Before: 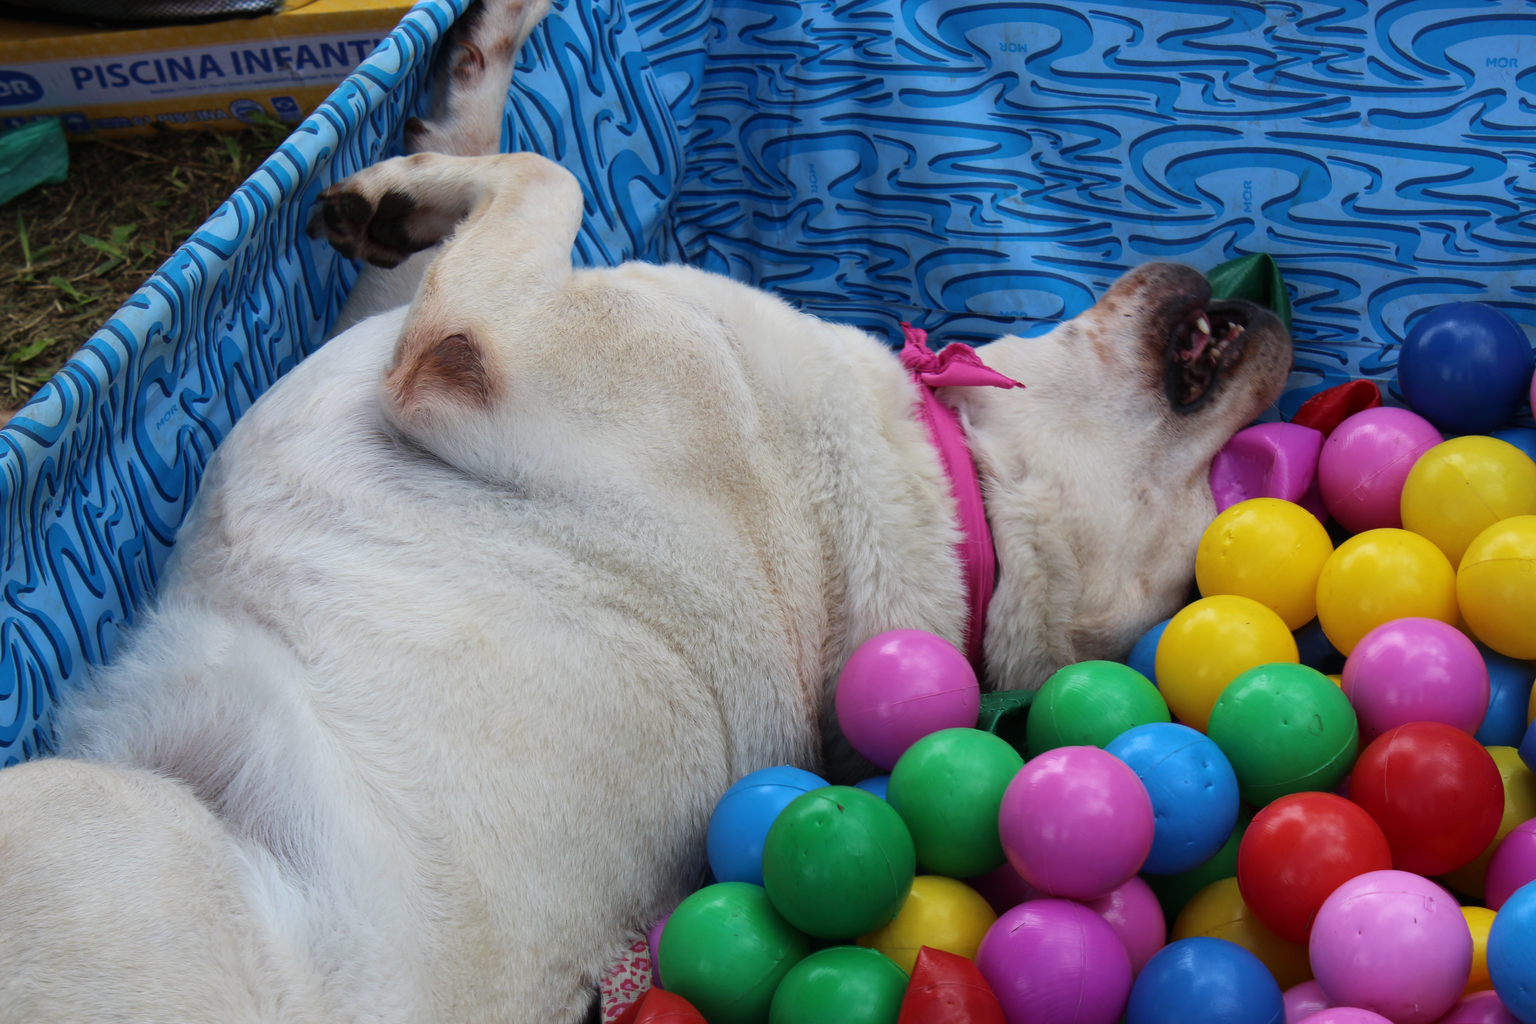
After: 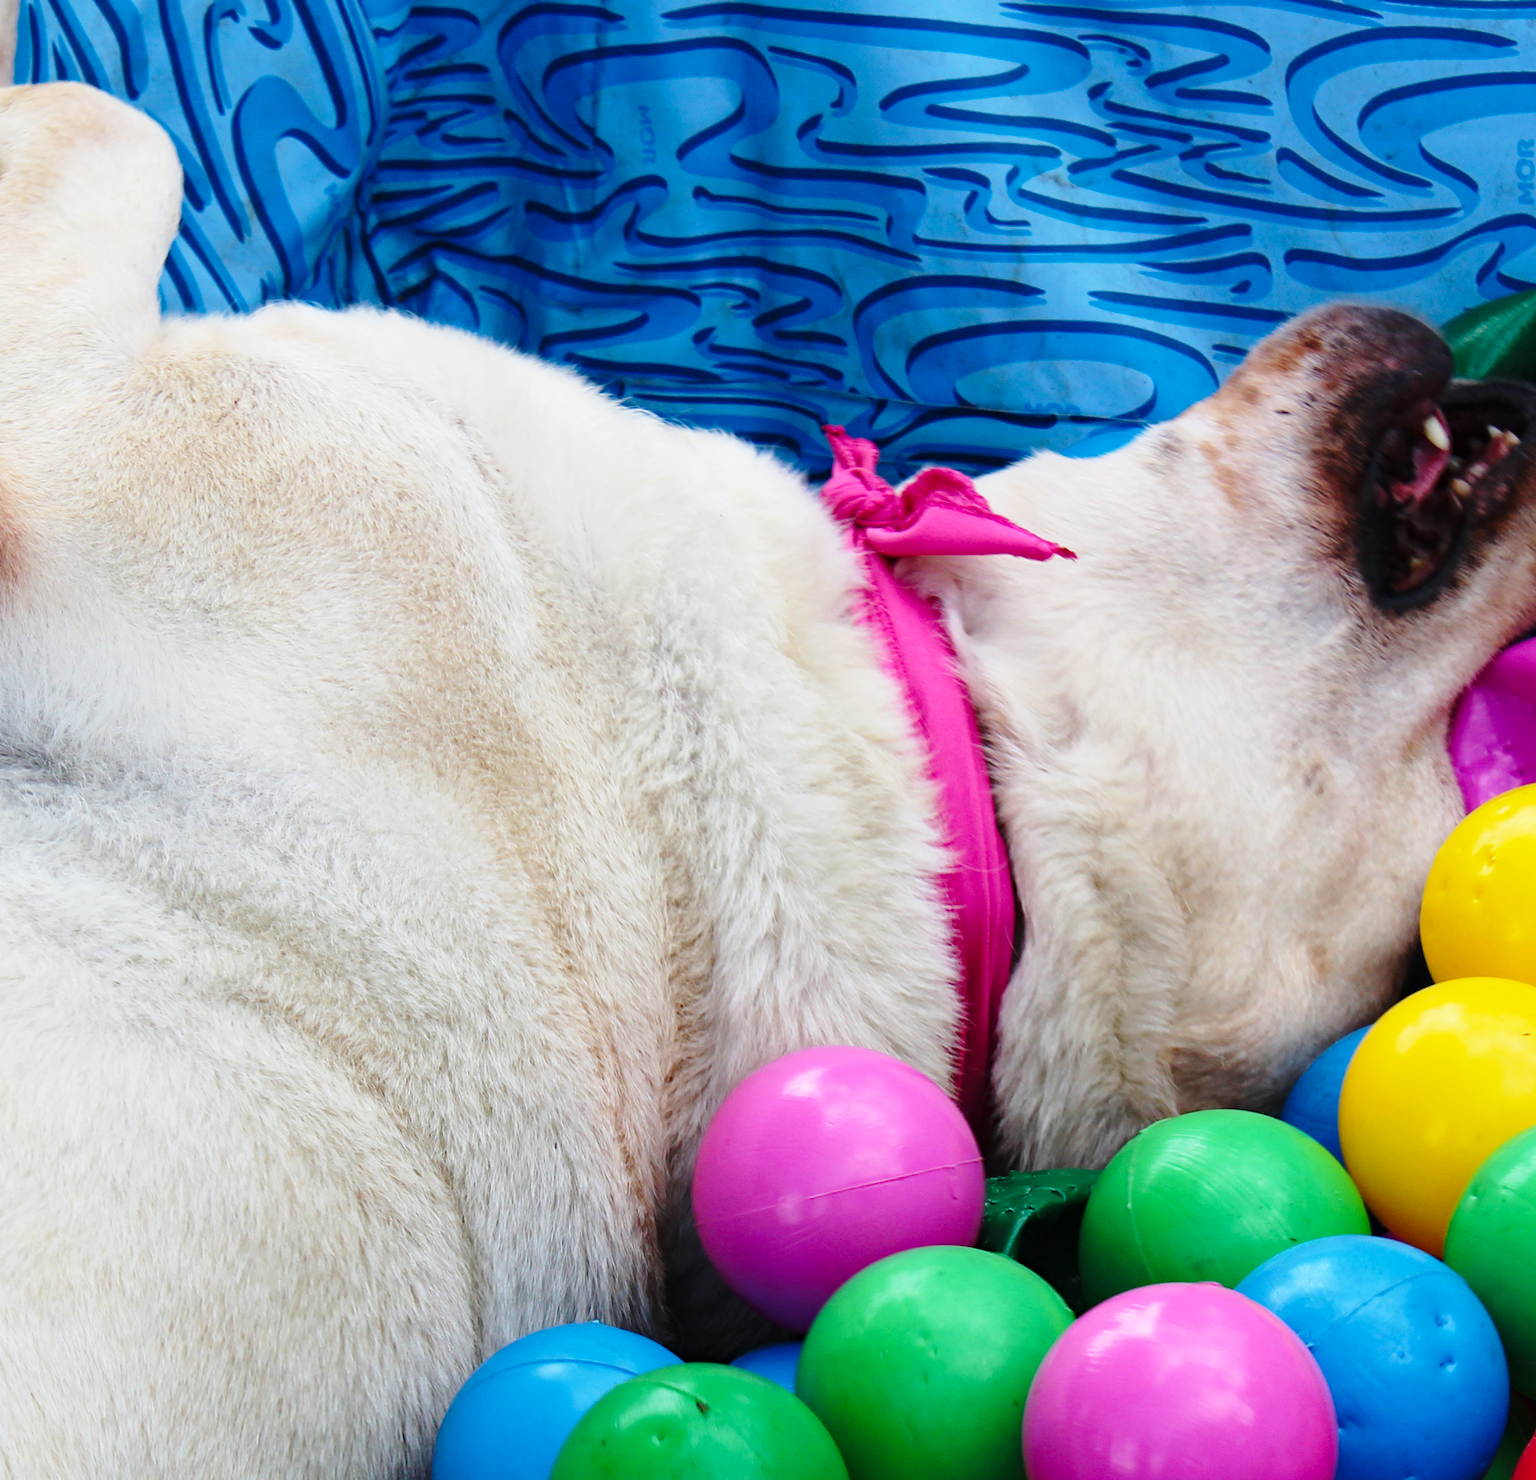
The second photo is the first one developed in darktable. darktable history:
crop: left 32.115%, top 10.931%, right 18.41%, bottom 17.535%
haze removal: compatibility mode true, adaptive false
base curve: curves: ch0 [(0, 0) (0.028, 0.03) (0.121, 0.232) (0.46, 0.748) (0.859, 0.968) (1, 1)], preserve colors none
color zones: curves: ch0 [(0, 0.5) (0.143, 0.5) (0.286, 0.5) (0.429, 0.5) (0.571, 0.5) (0.714, 0.476) (0.857, 0.5) (1, 0.5)]; ch2 [(0, 0.5) (0.143, 0.5) (0.286, 0.5) (0.429, 0.5) (0.571, 0.5) (0.714, 0.487) (0.857, 0.5) (1, 0.5)]
